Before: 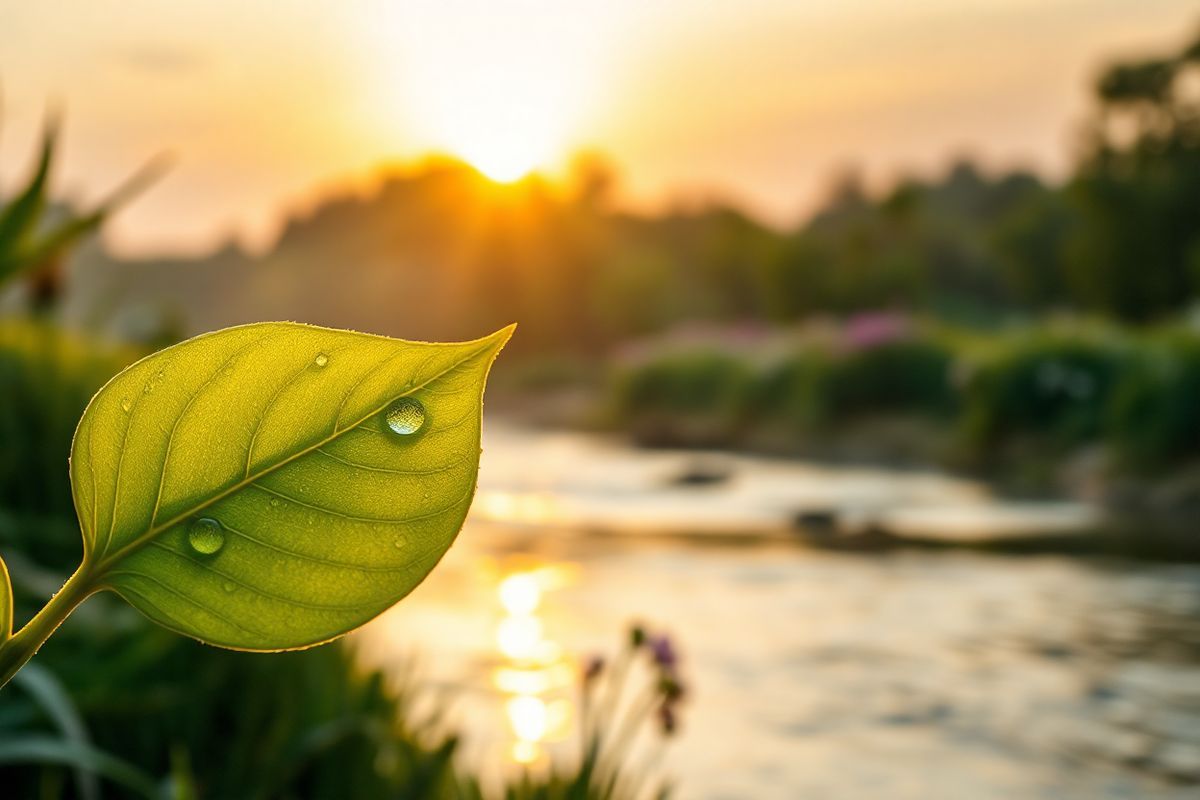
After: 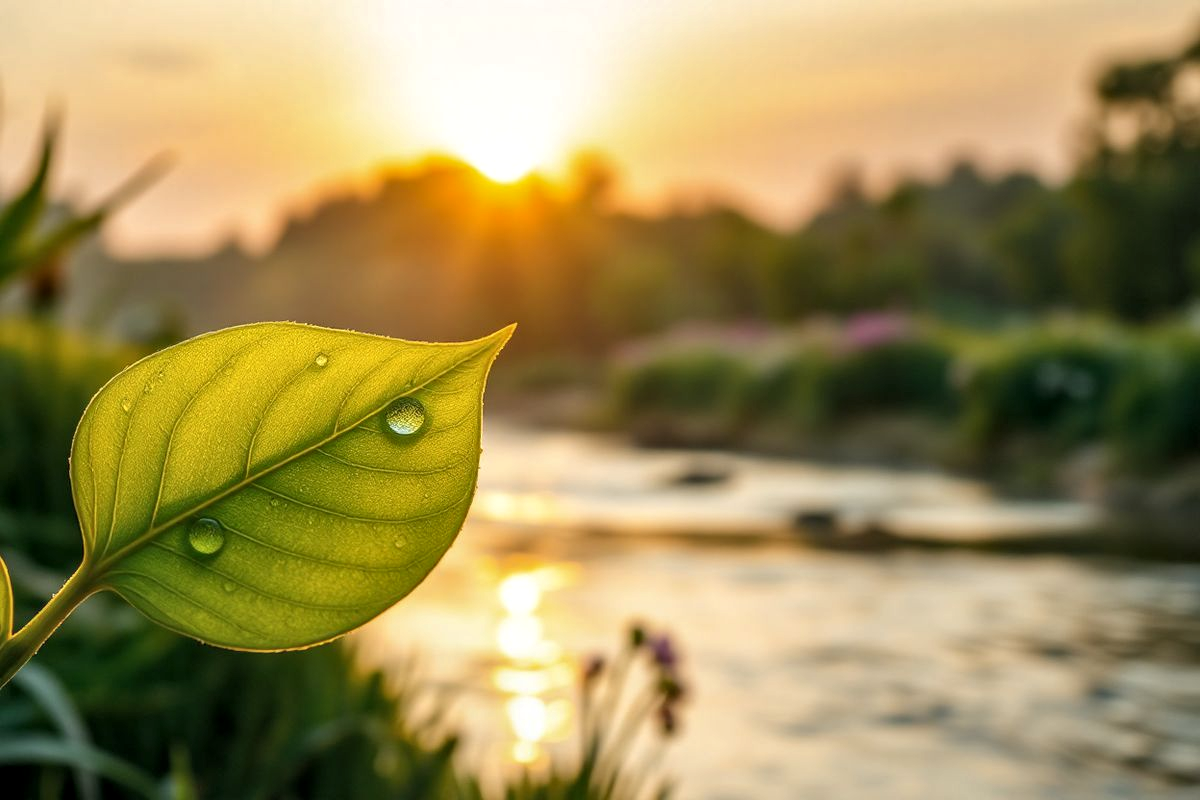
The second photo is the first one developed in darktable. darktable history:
shadows and highlights: shadows 25, highlights -25
local contrast: on, module defaults
